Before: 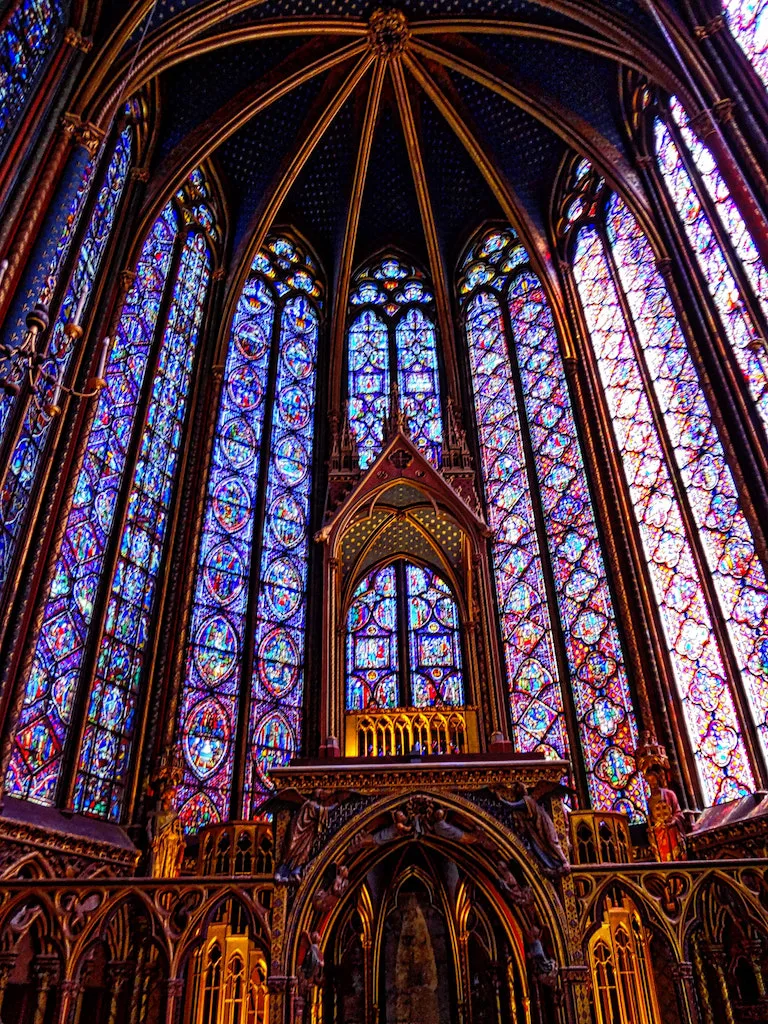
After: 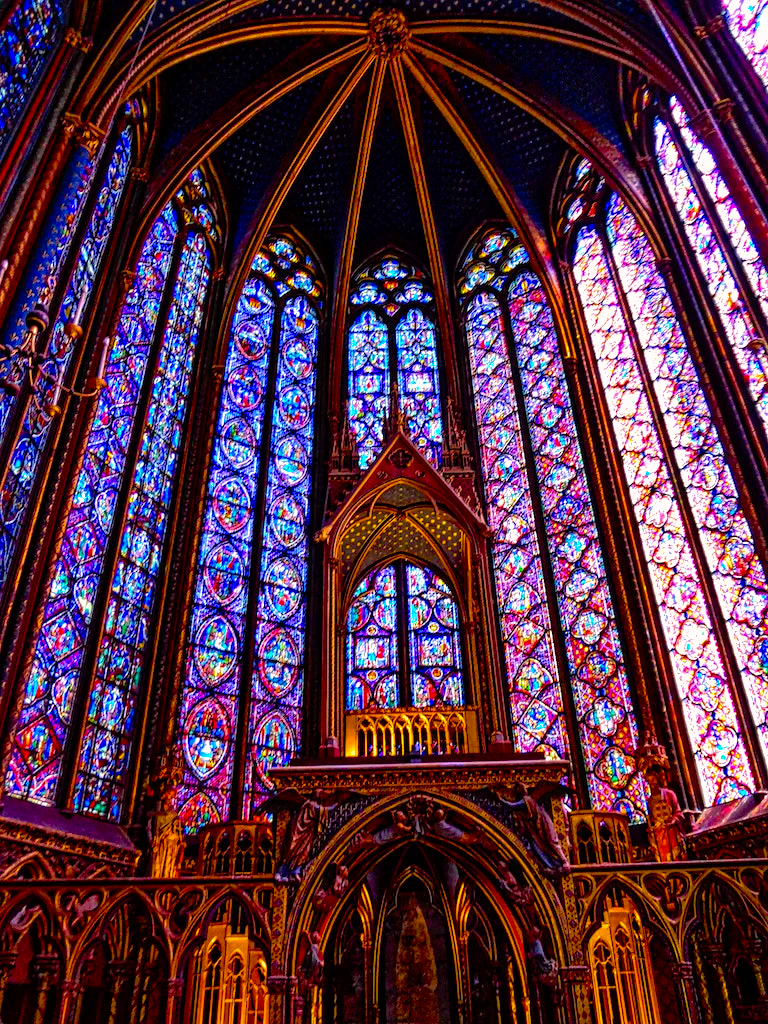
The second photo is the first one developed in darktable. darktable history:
color balance rgb: highlights gain › chroma 2.341%, highlights gain › hue 37.84°, perceptual saturation grading › global saturation 29.909%, perceptual brilliance grading › global brilliance 14.378%, perceptual brilliance grading › shadows -35.79%, global vibrance 33.677%
shadows and highlights: on, module defaults
tone curve: curves: ch0 [(0, 0) (0.08, 0.056) (0.4, 0.4) (0.6, 0.612) (0.92, 0.924) (1, 1)], color space Lab, independent channels, preserve colors none
